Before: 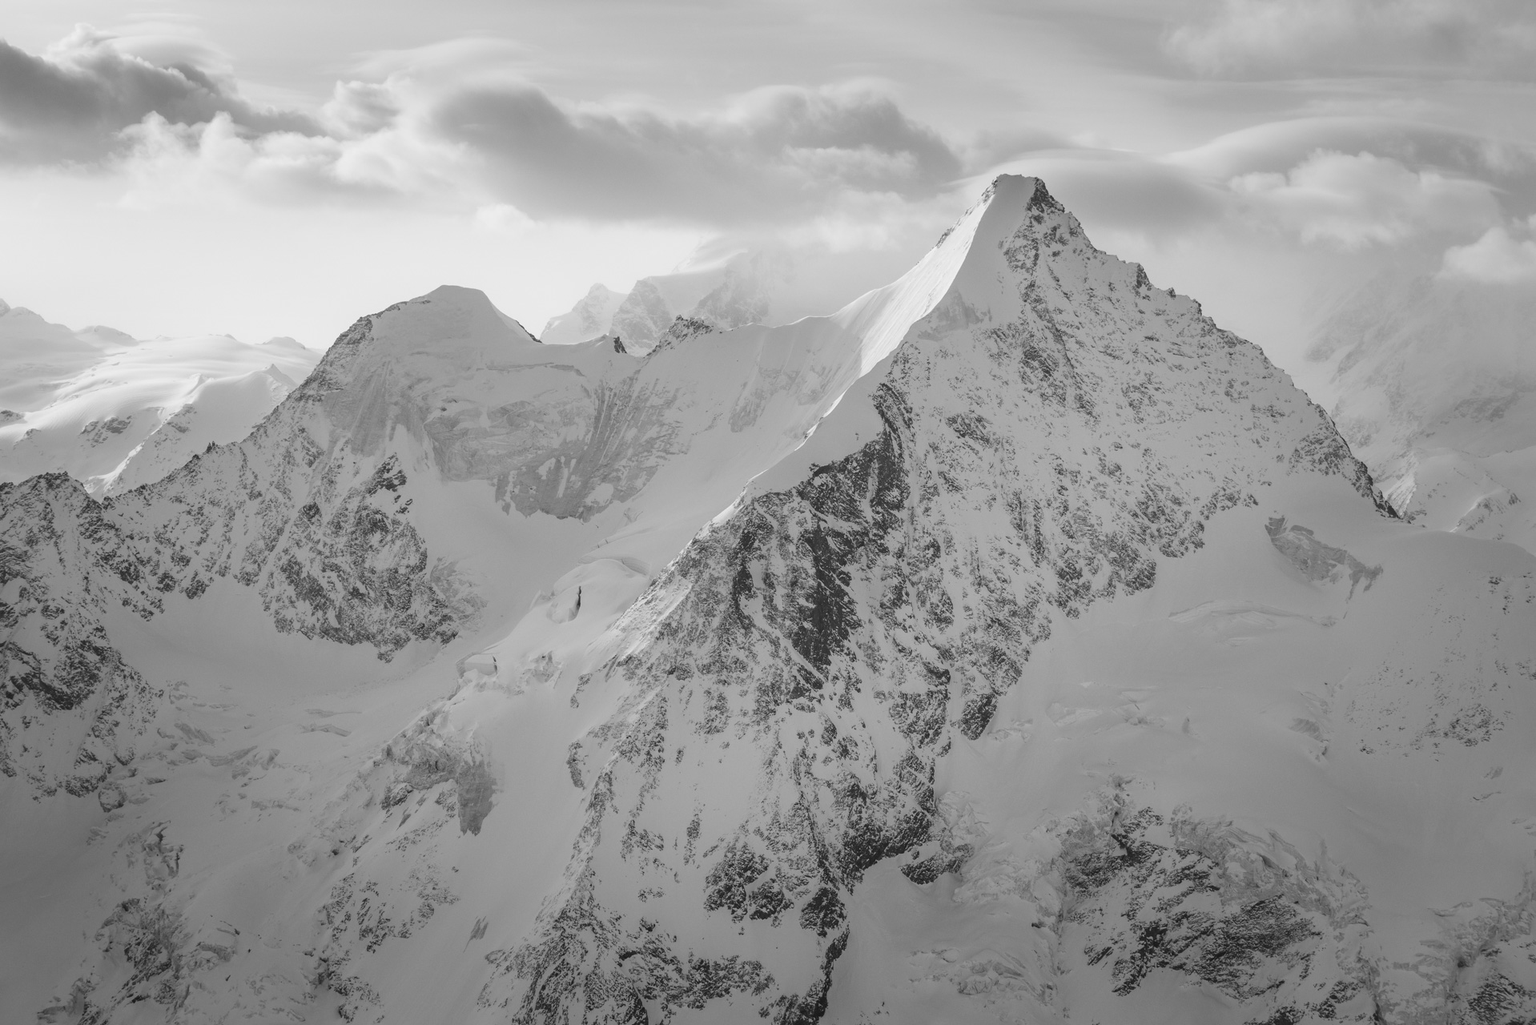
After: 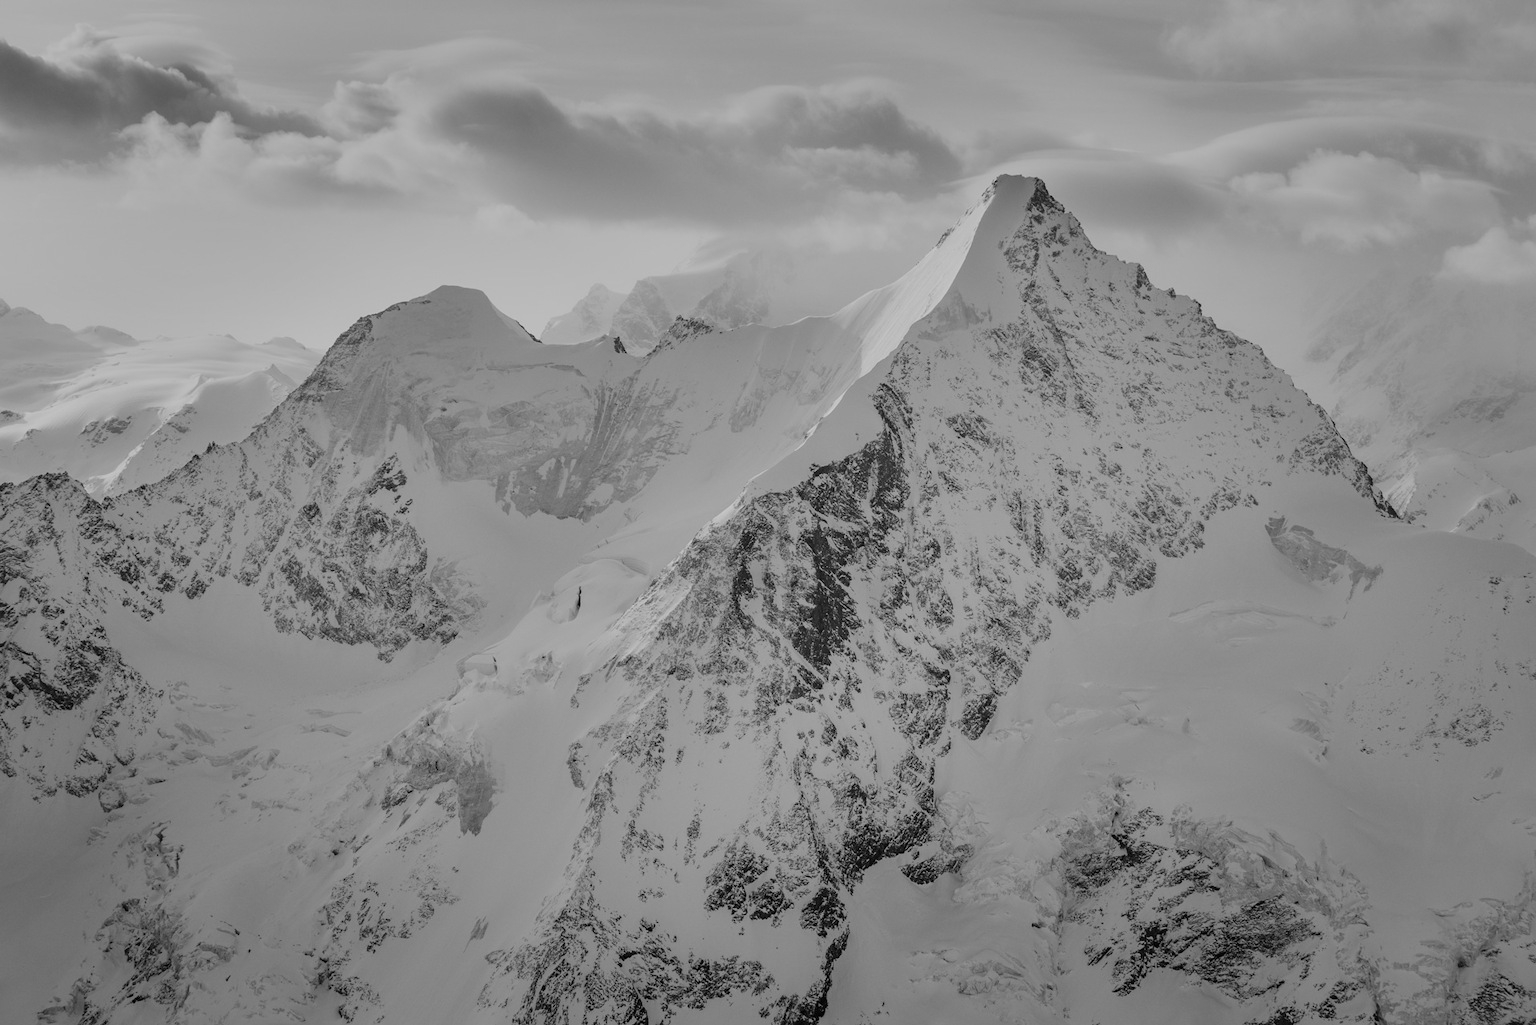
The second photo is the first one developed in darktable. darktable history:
filmic rgb: black relative exposure -7.65 EV, white relative exposure 4.56 EV, hardness 3.61
shadows and highlights: shadows 30.63, highlights -63.22, shadows color adjustment 98%, highlights color adjustment 58.61%, soften with gaussian
